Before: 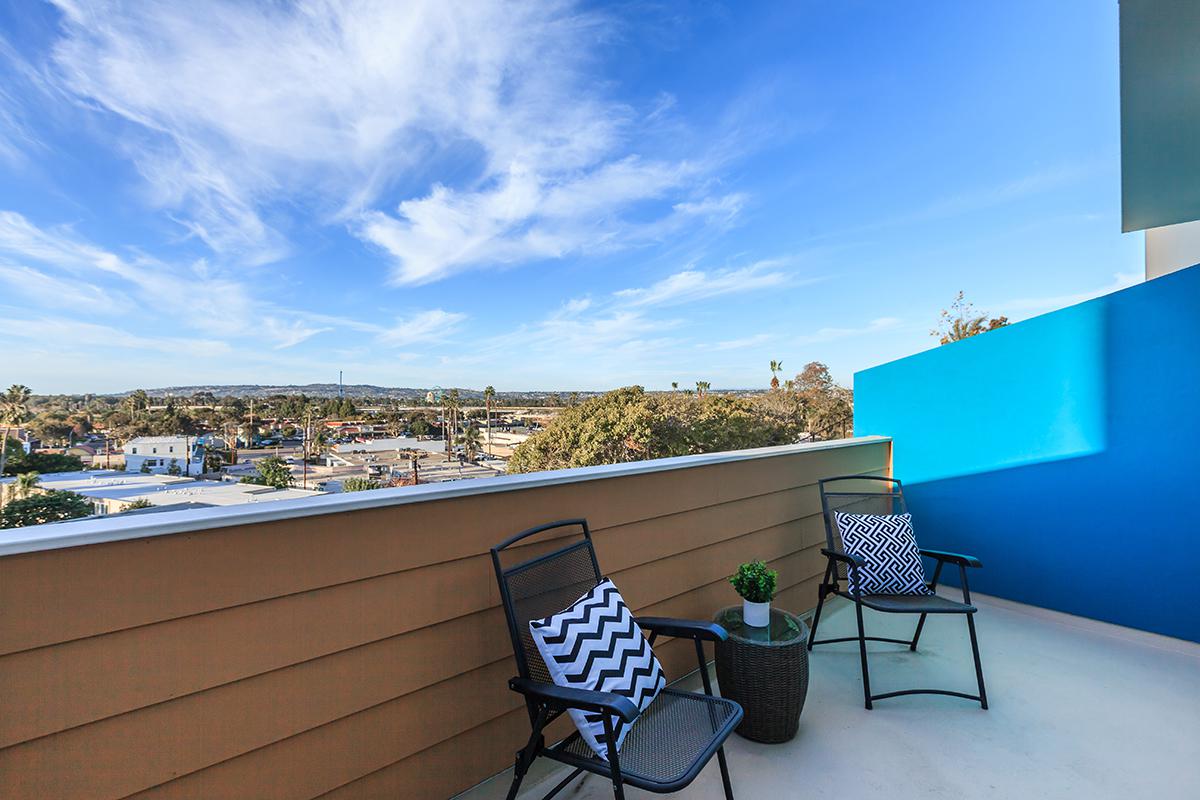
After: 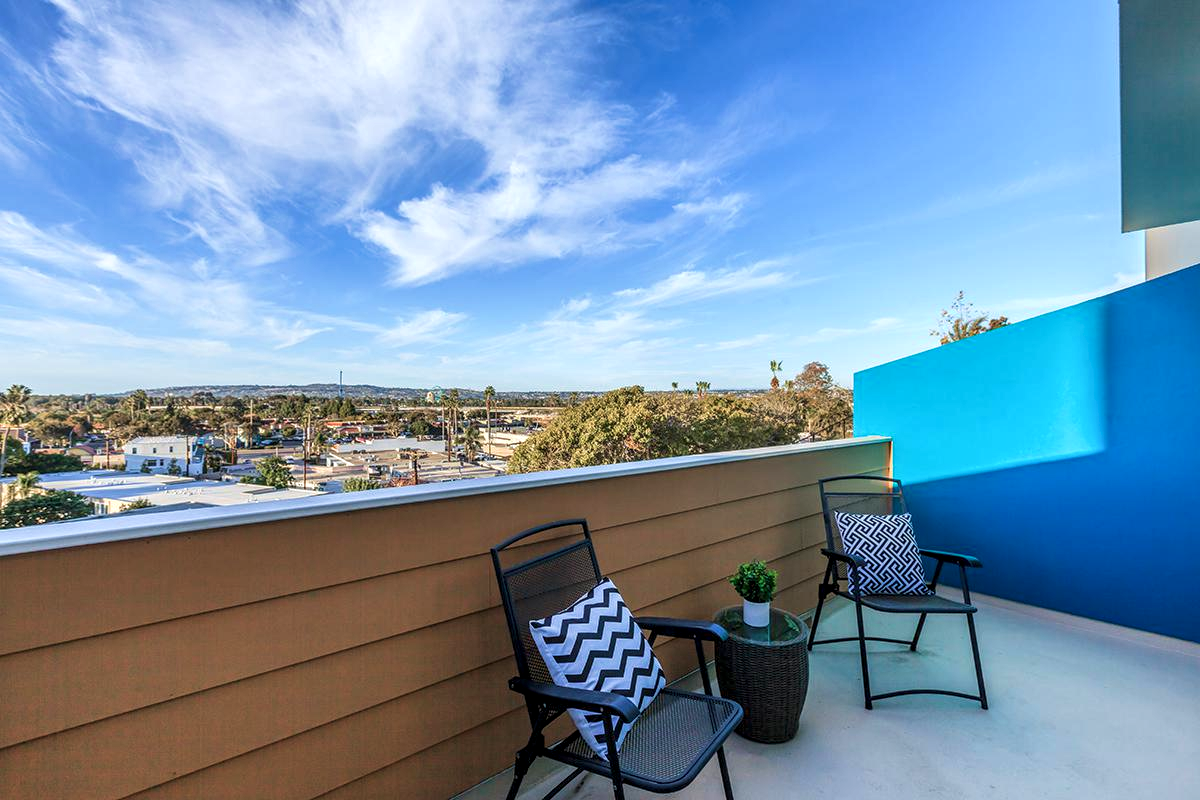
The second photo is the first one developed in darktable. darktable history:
local contrast: detail 130%
velvia: on, module defaults
